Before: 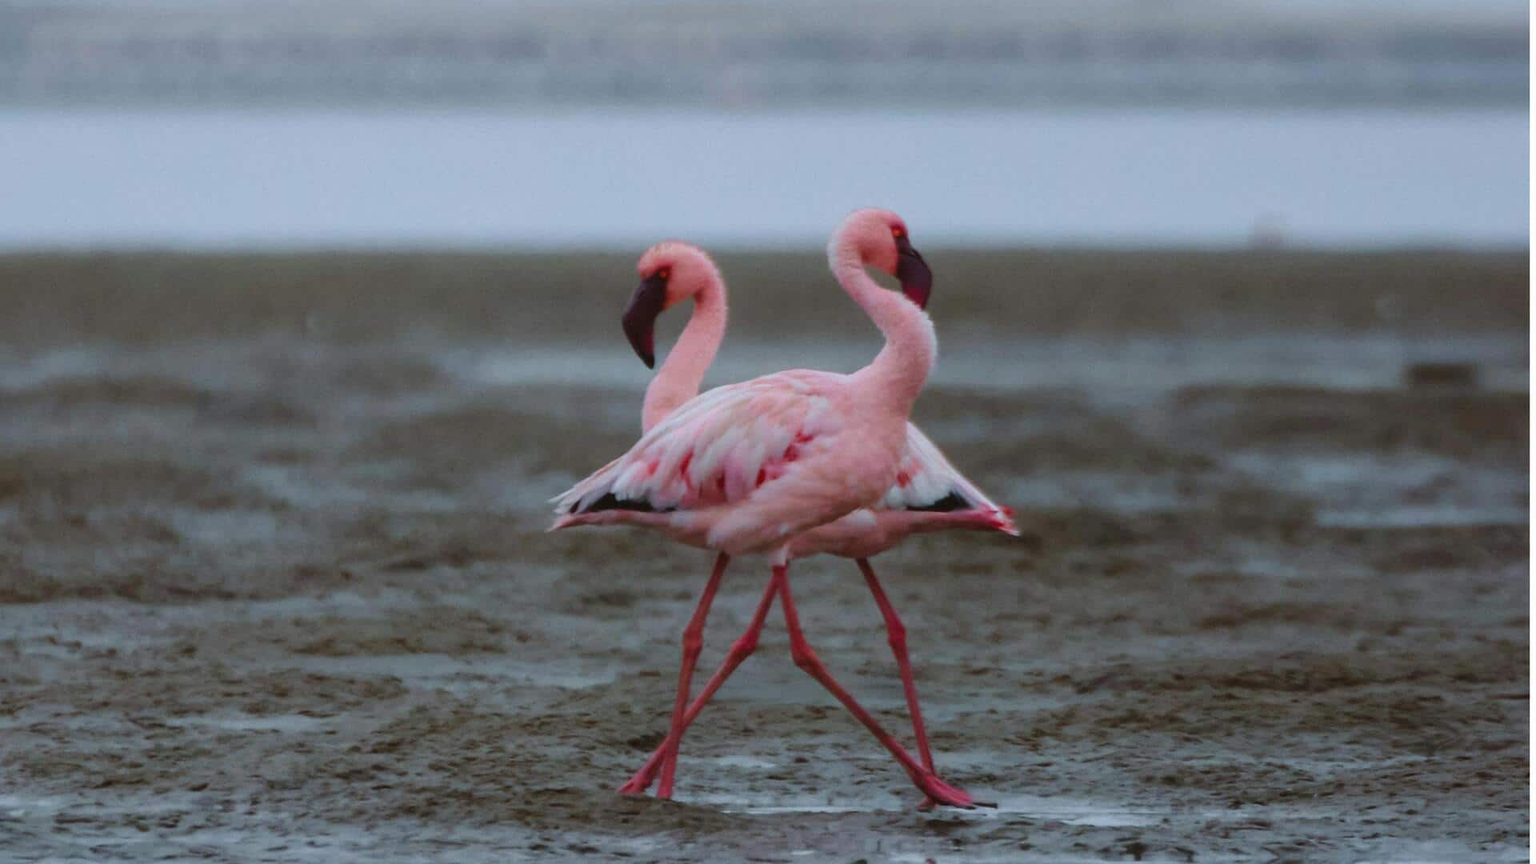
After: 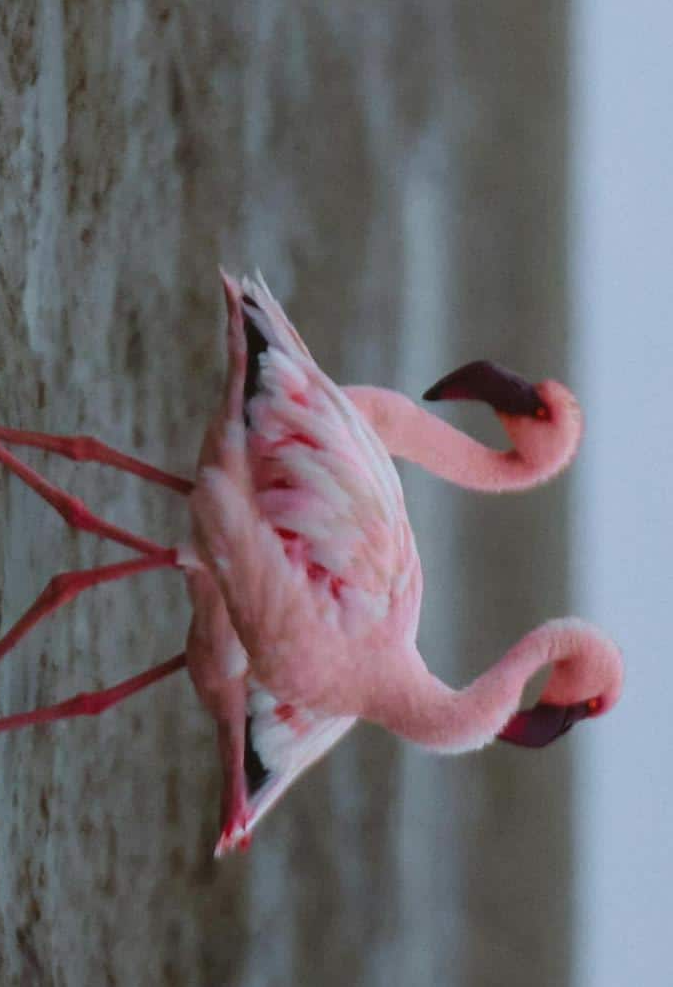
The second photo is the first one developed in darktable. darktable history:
orientation: orientation rotate -90°
crop and rotate: left 18.171%, top 21.749%, right 19.428%, bottom 26.83%
